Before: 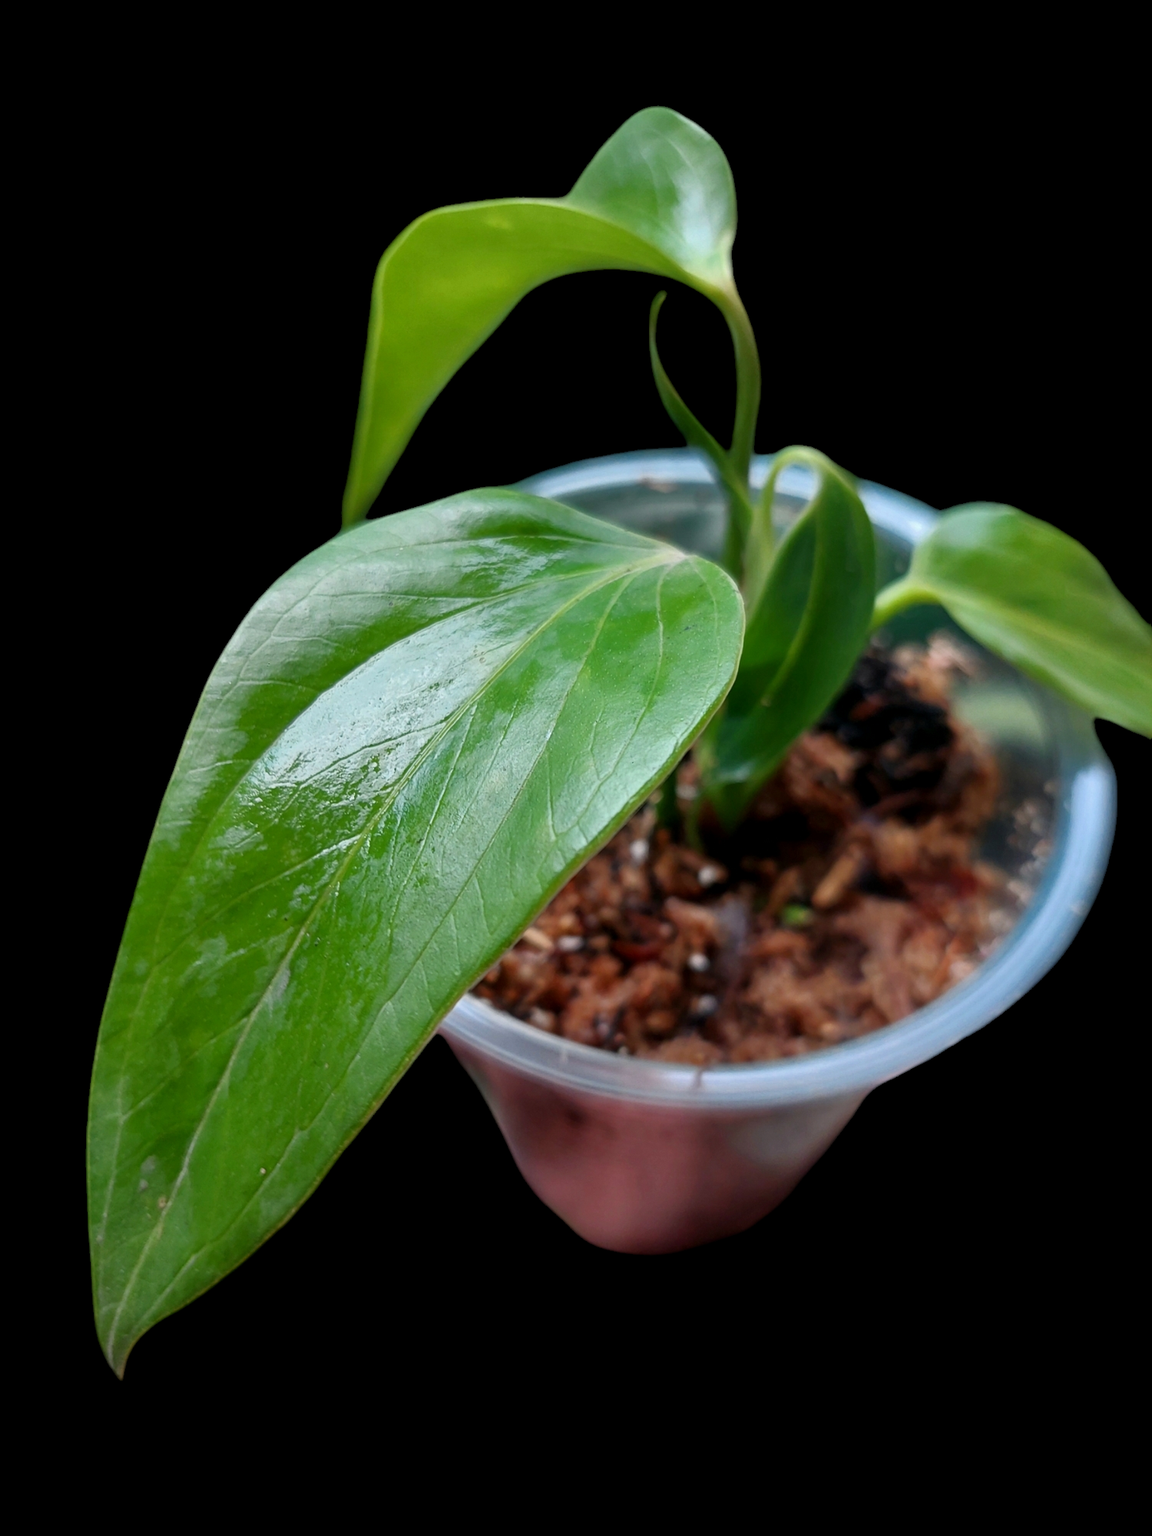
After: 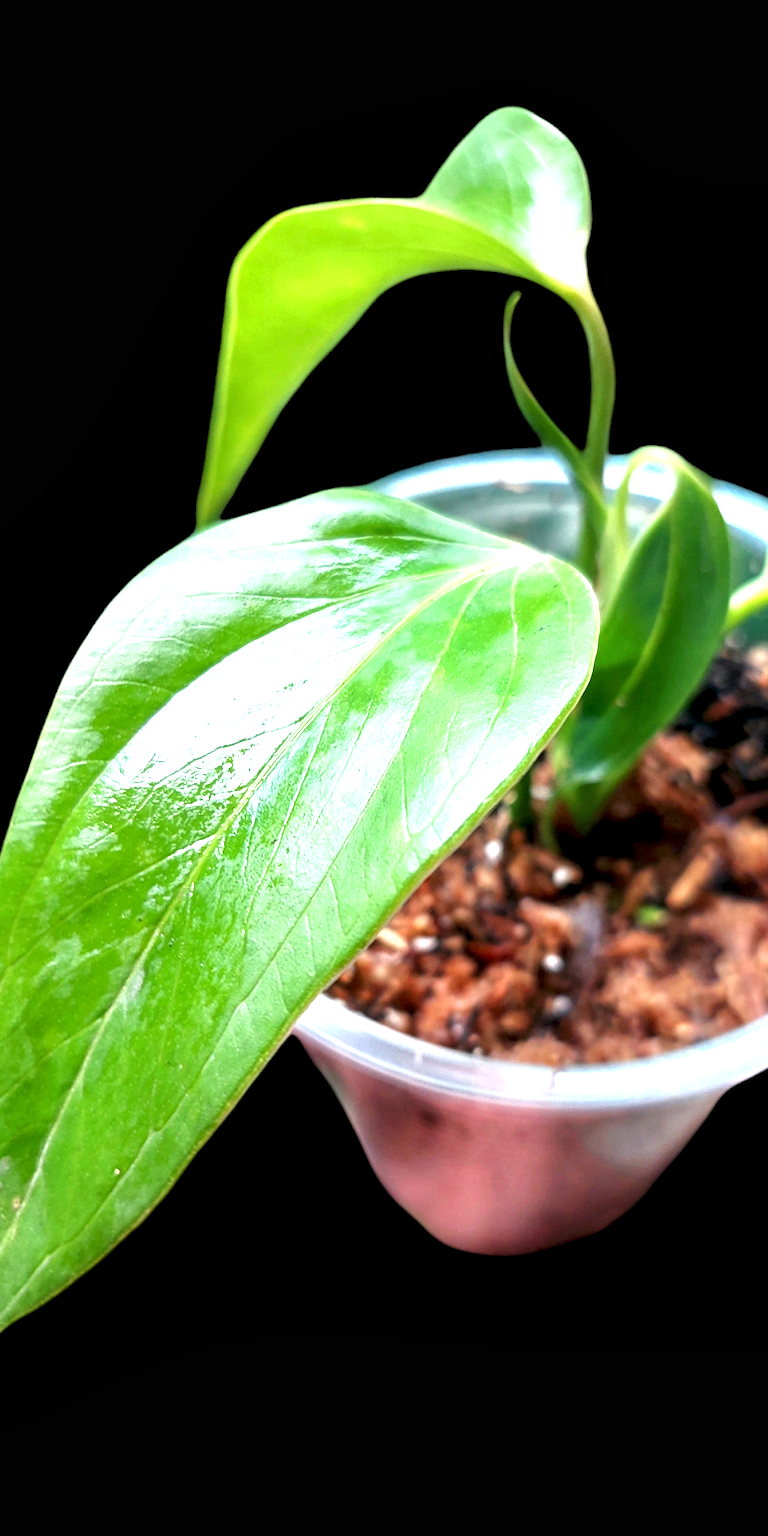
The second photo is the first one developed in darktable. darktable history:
exposure: black level correction 0, exposure 1.675 EV, compensate exposure bias true, compensate highlight preservation false
crop and rotate: left 12.673%, right 20.66%
local contrast: highlights 100%, shadows 100%, detail 120%, midtone range 0.2
